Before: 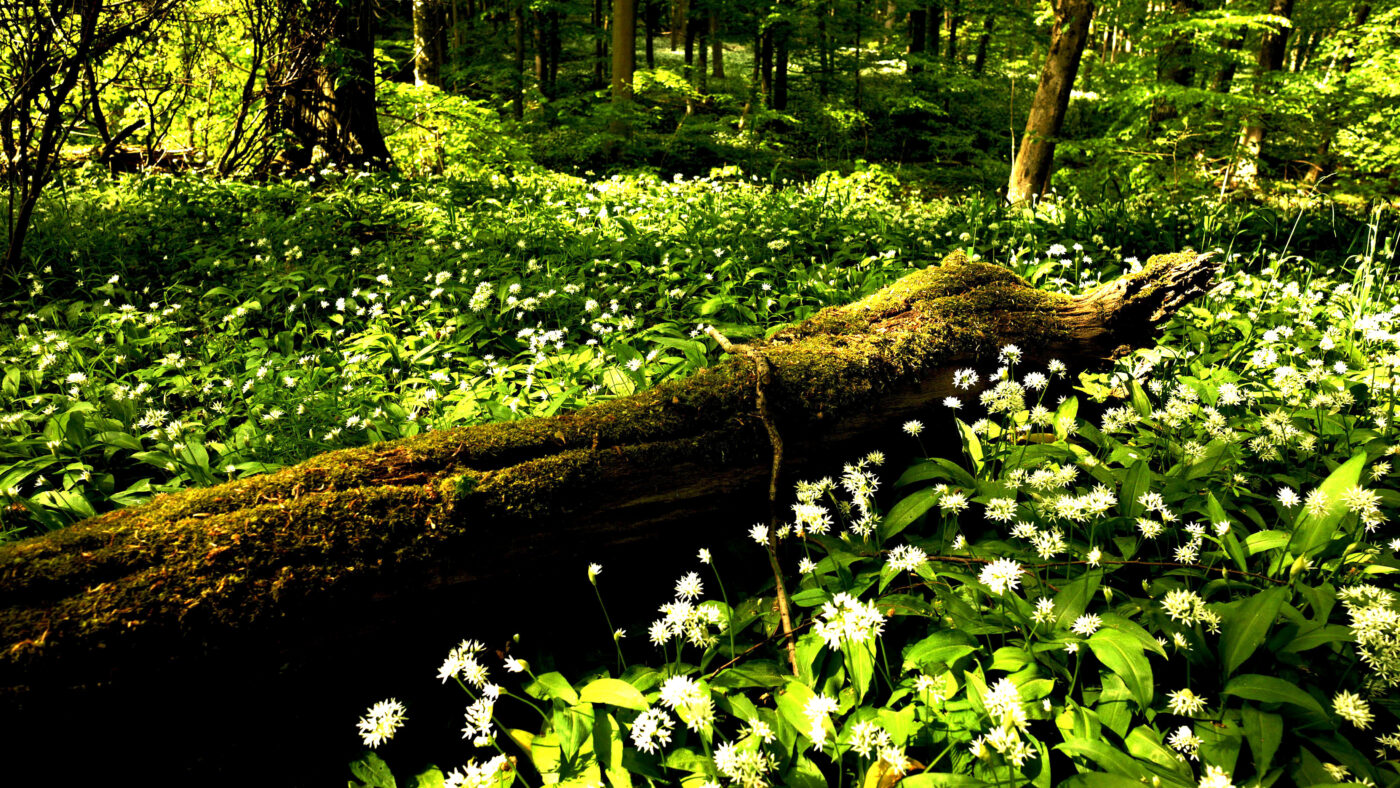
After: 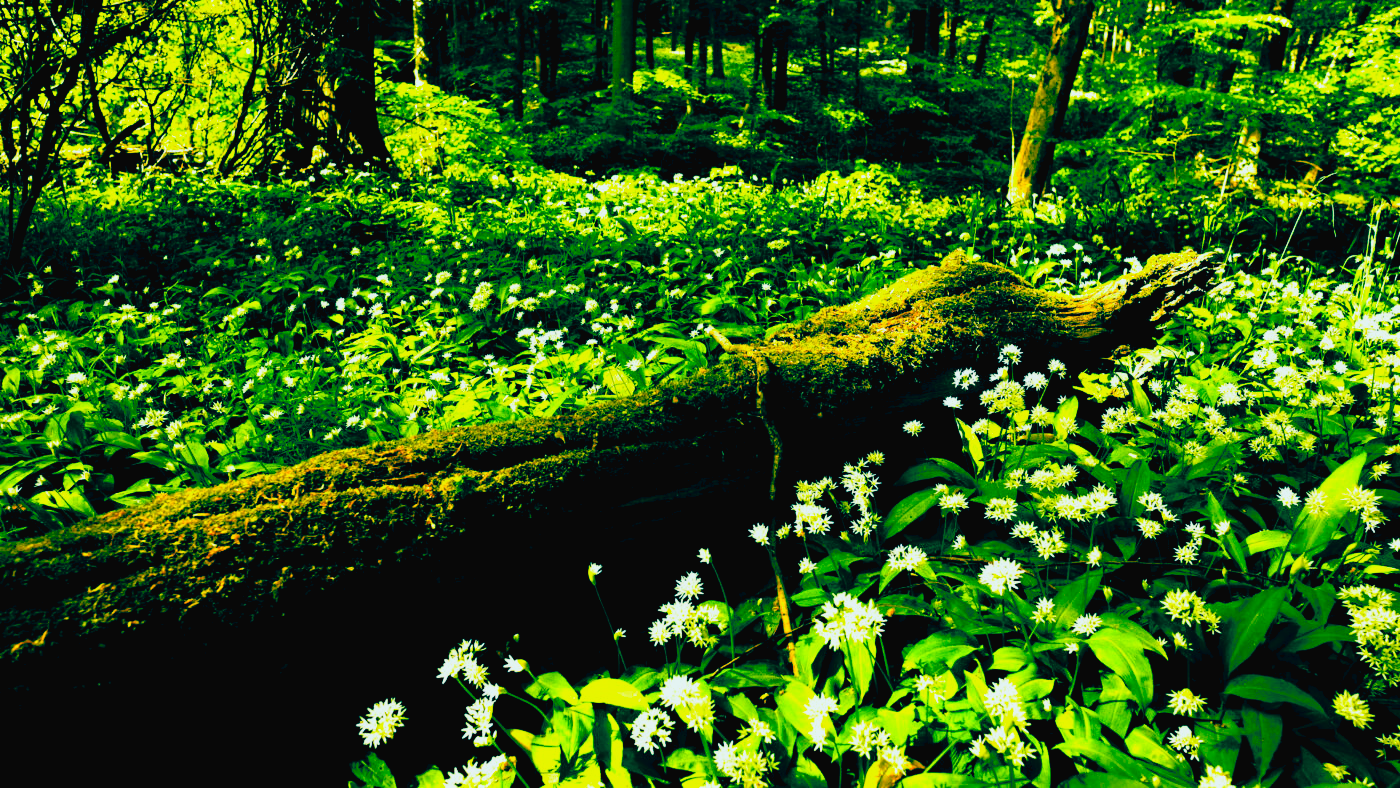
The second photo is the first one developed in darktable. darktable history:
tone curve: curves: ch0 [(0, 0.022) (0.114, 0.088) (0.282, 0.316) (0.446, 0.511) (0.613, 0.693) (0.786, 0.843) (0.999, 0.949)]; ch1 [(0, 0) (0.395, 0.343) (0.463, 0.427) (0.486, 0.474) (0.503, 0.5) (0.535, 0.522) (0.555, 0.566) (0.594, 0.614) (0.755, 0.793) (1, 1)]; ch2 [(0, 0) (0.369, 0.388) (0.449, 0.431) (0.501, 0.5) (0.528, 0.517) (0.561, 0.59) (0.612, 0.646) (0.697, 0.721) (1, 1)], color space Lab, linked channels, preserve colors none
color balance rgb: global offset › luminance -0.548%, global offset › chroma 0.904%, global offset › hue 173.33°, perceptual saturation grading › global saturation 37.059%
